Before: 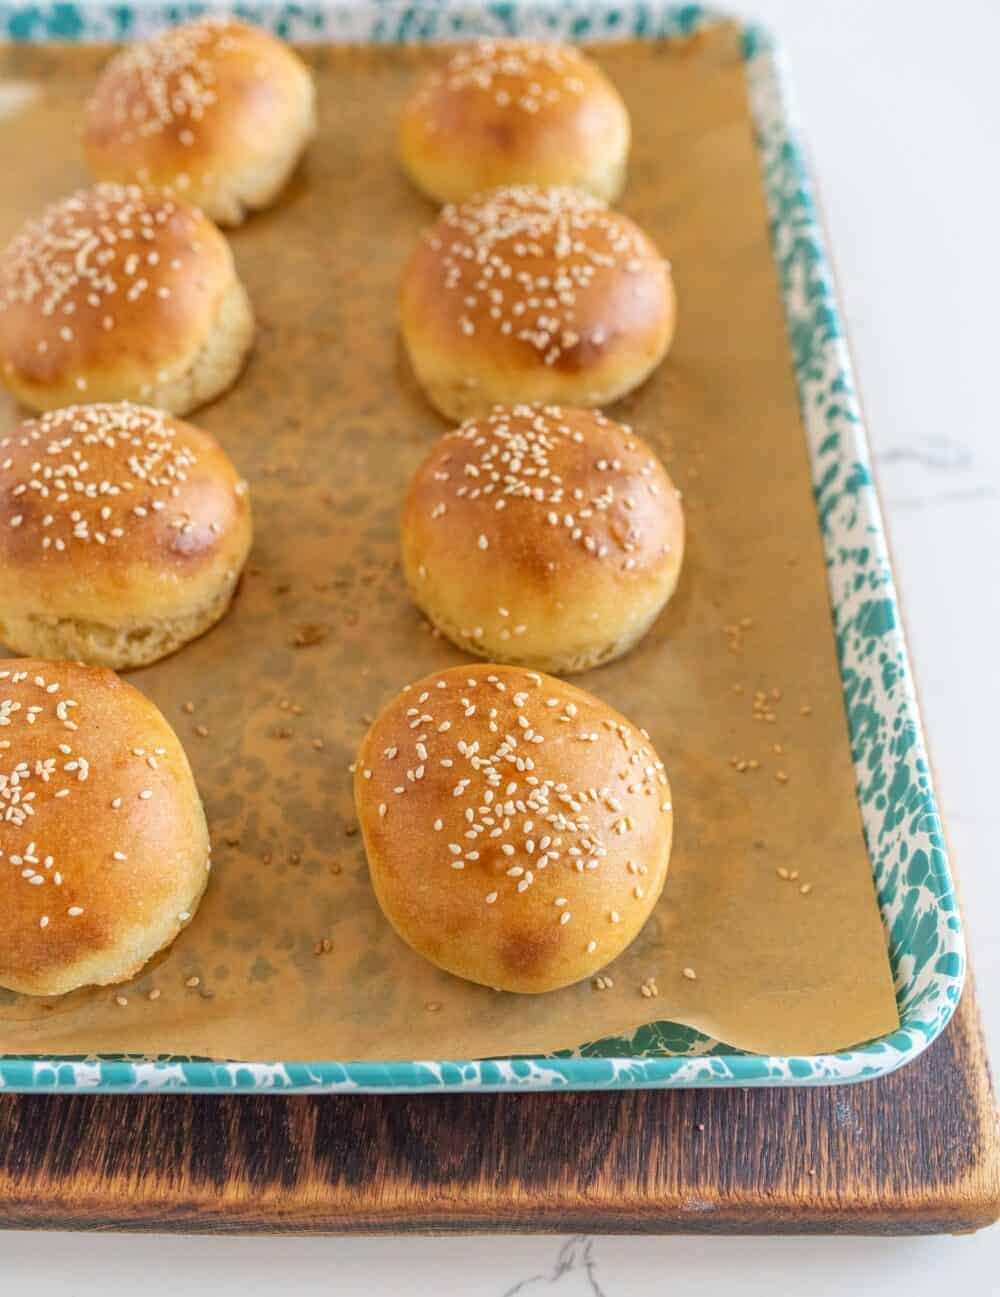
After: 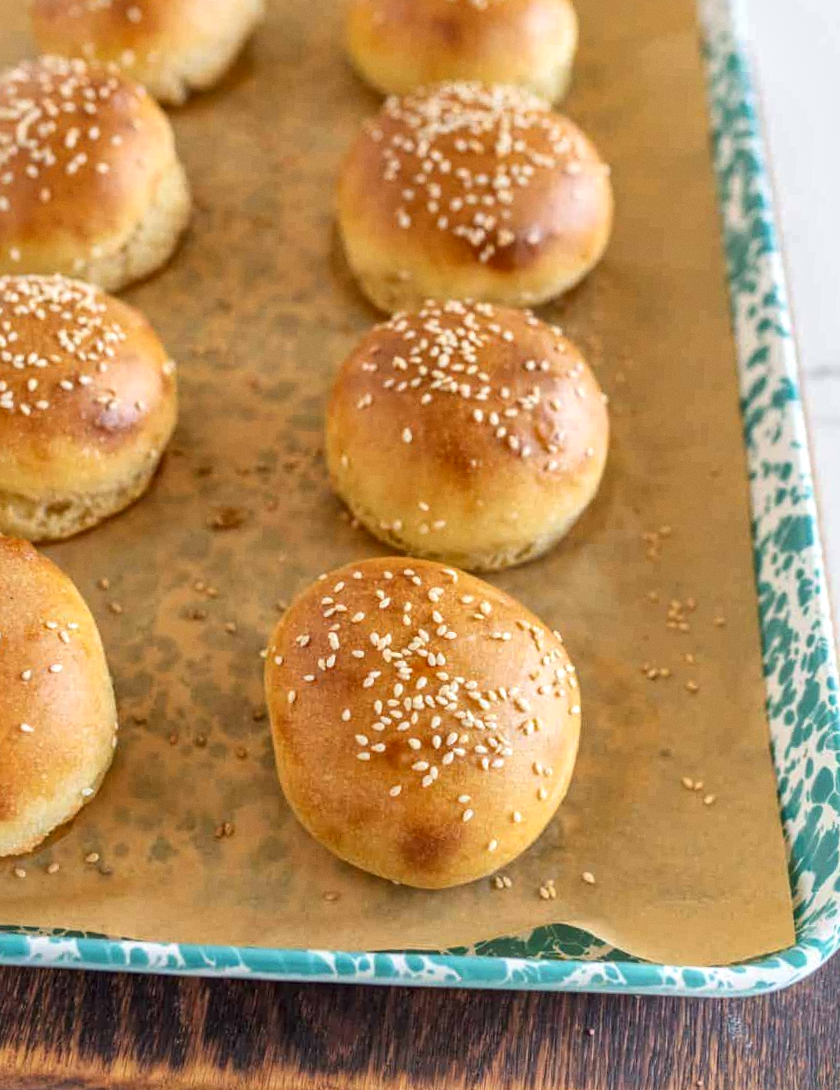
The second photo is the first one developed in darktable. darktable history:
local contrast: mode bilateral grid, contrast 20, coarseness 50, detail 140%, midtone range 0.2
grain: coarseness 0.09 ISO, strength 10%
crop and rotate: angle -3.27°, left 5.211%, top 5.211%, right 4.607%, bottom 4.607%
